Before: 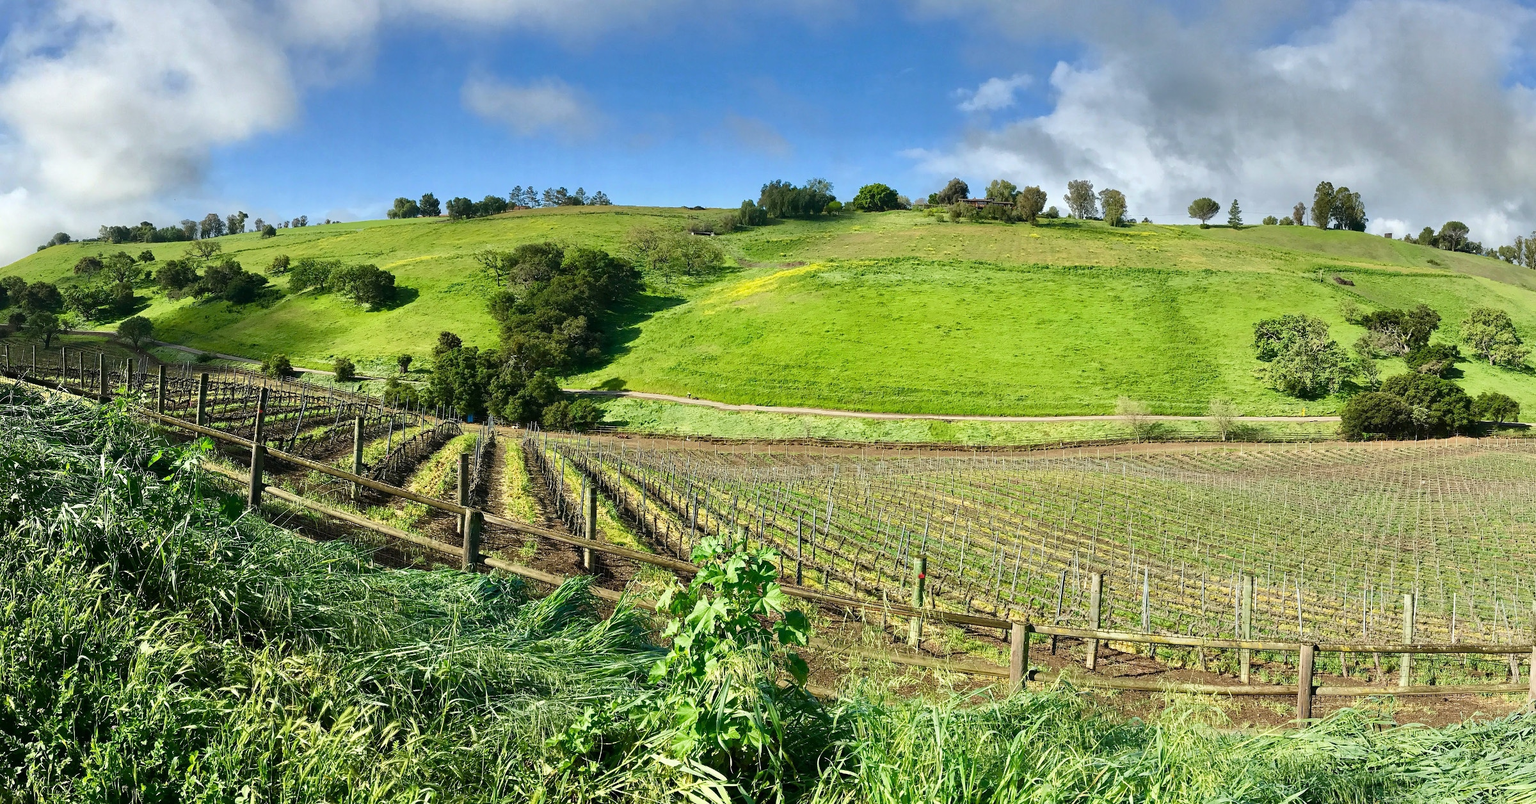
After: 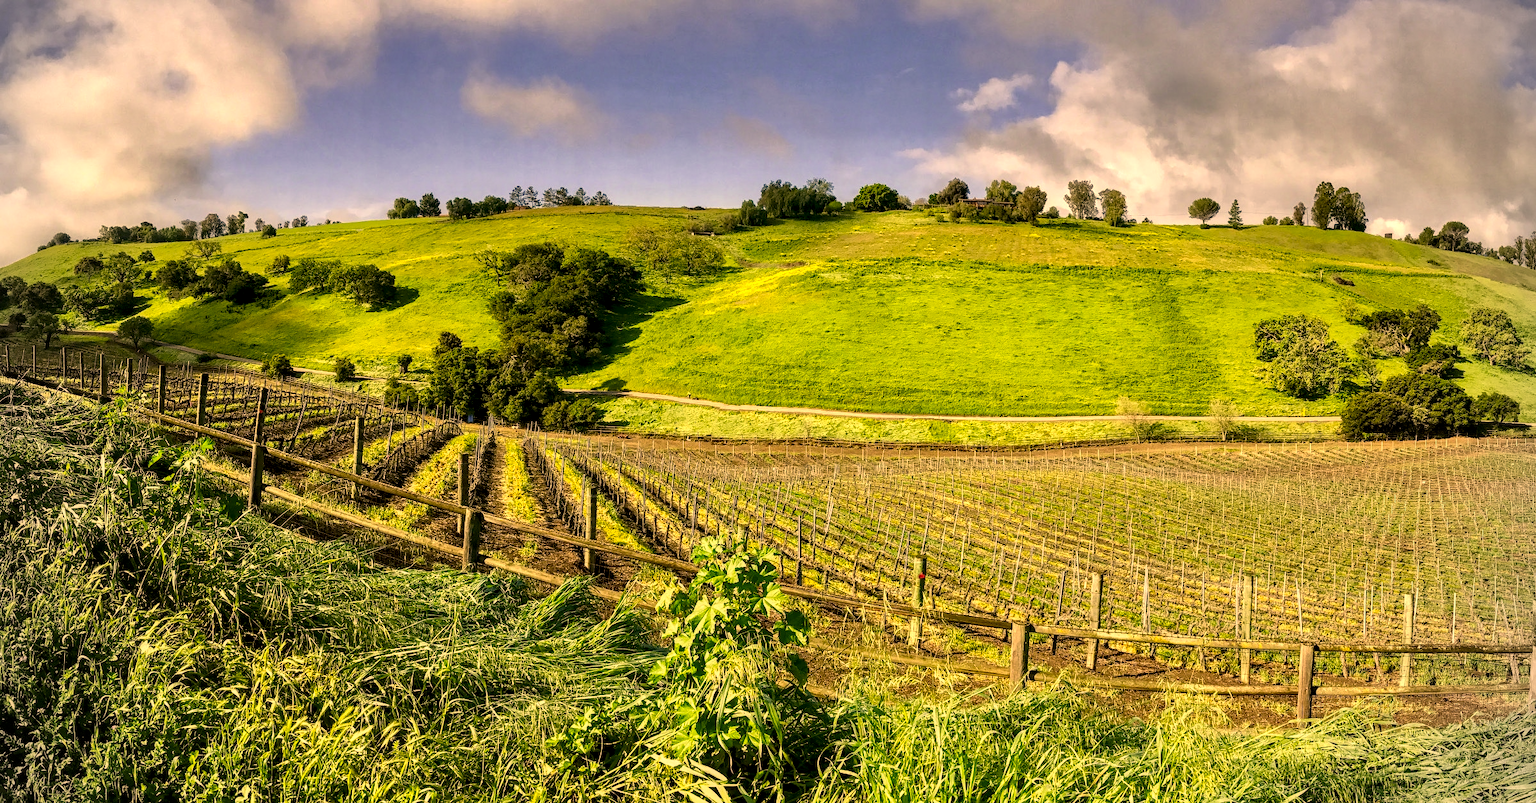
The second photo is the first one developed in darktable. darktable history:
vignetting: dithering 8-bit output, unbound false
local contrast: detail 150%
color correction: highlights a* 17.94, highlights b* 35.39, shadows a* 1.48, shadows b* 6.42, saturation 1.01
